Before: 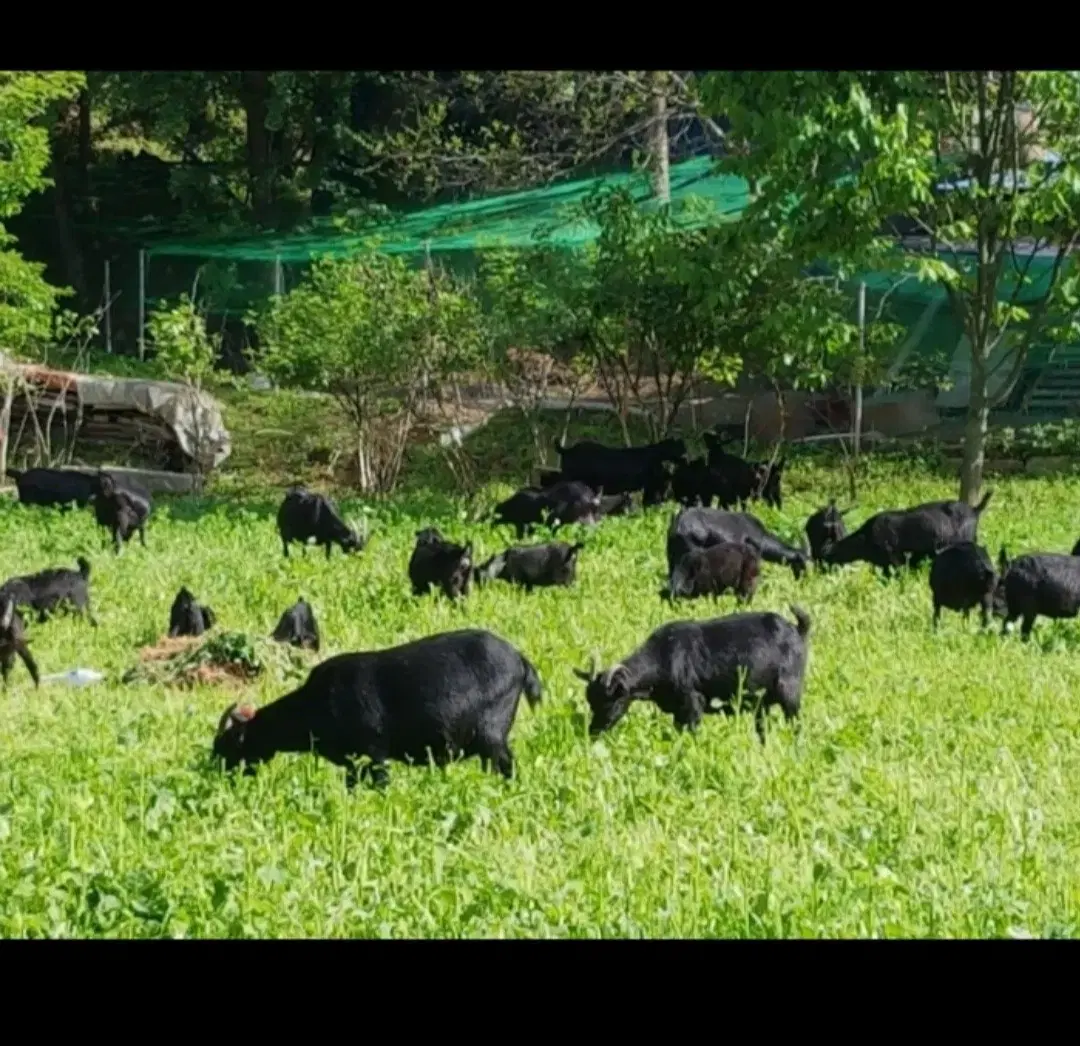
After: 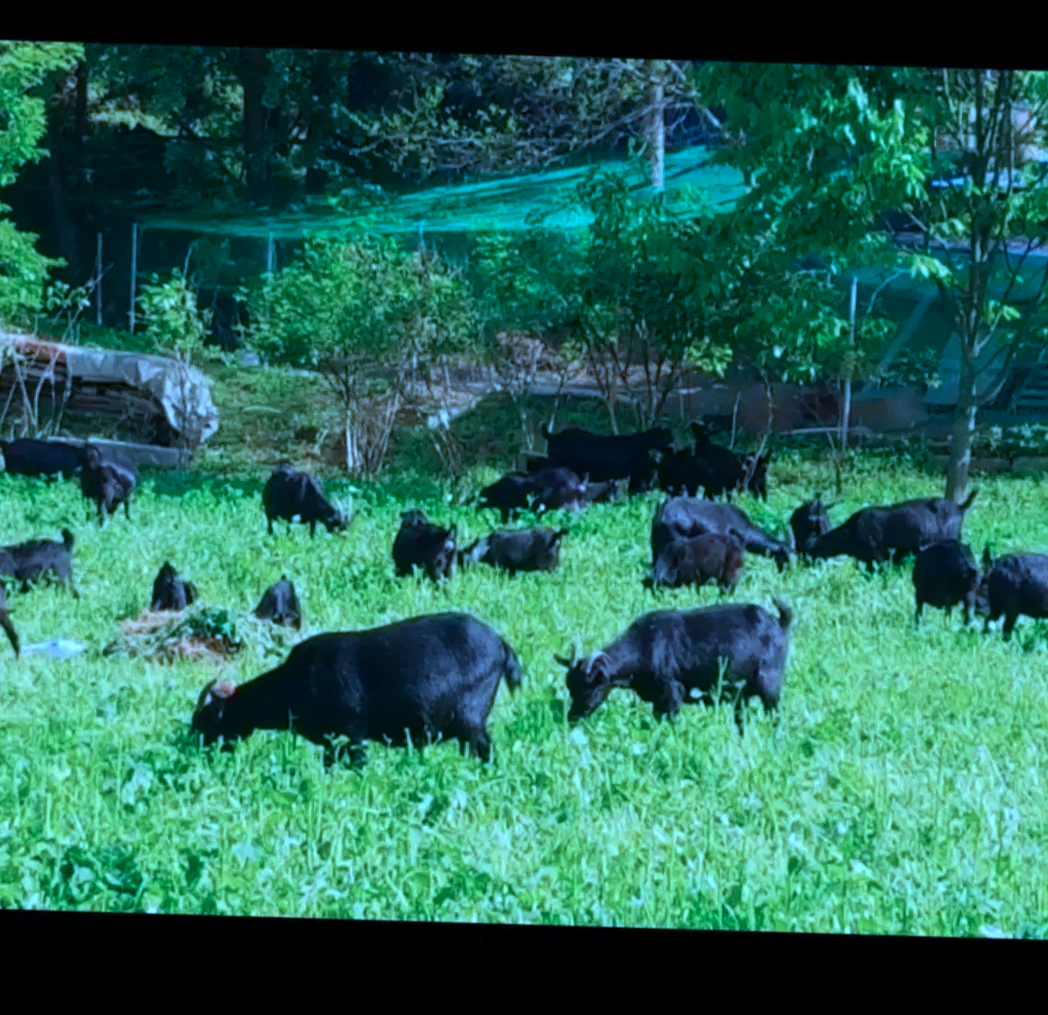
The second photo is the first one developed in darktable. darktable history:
color calibration: illuminant as shot in camera, x 0.442, y 0.413, temperature 2903.13 K
crop and rotate: angle -1.69°
white balance: emerald 1
